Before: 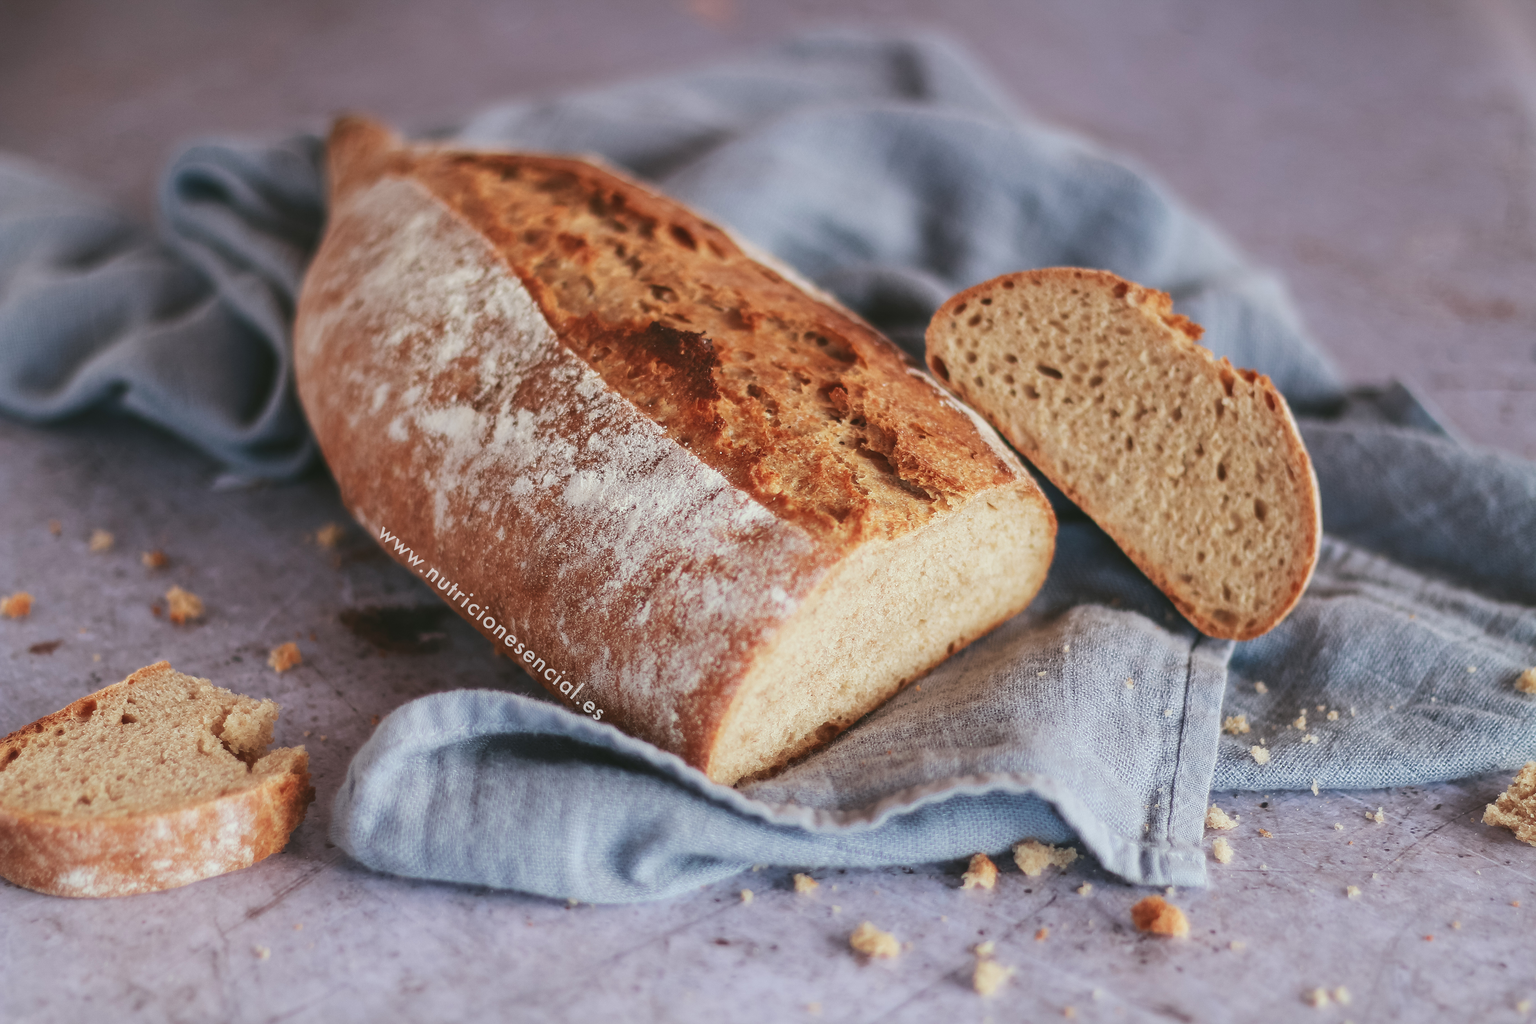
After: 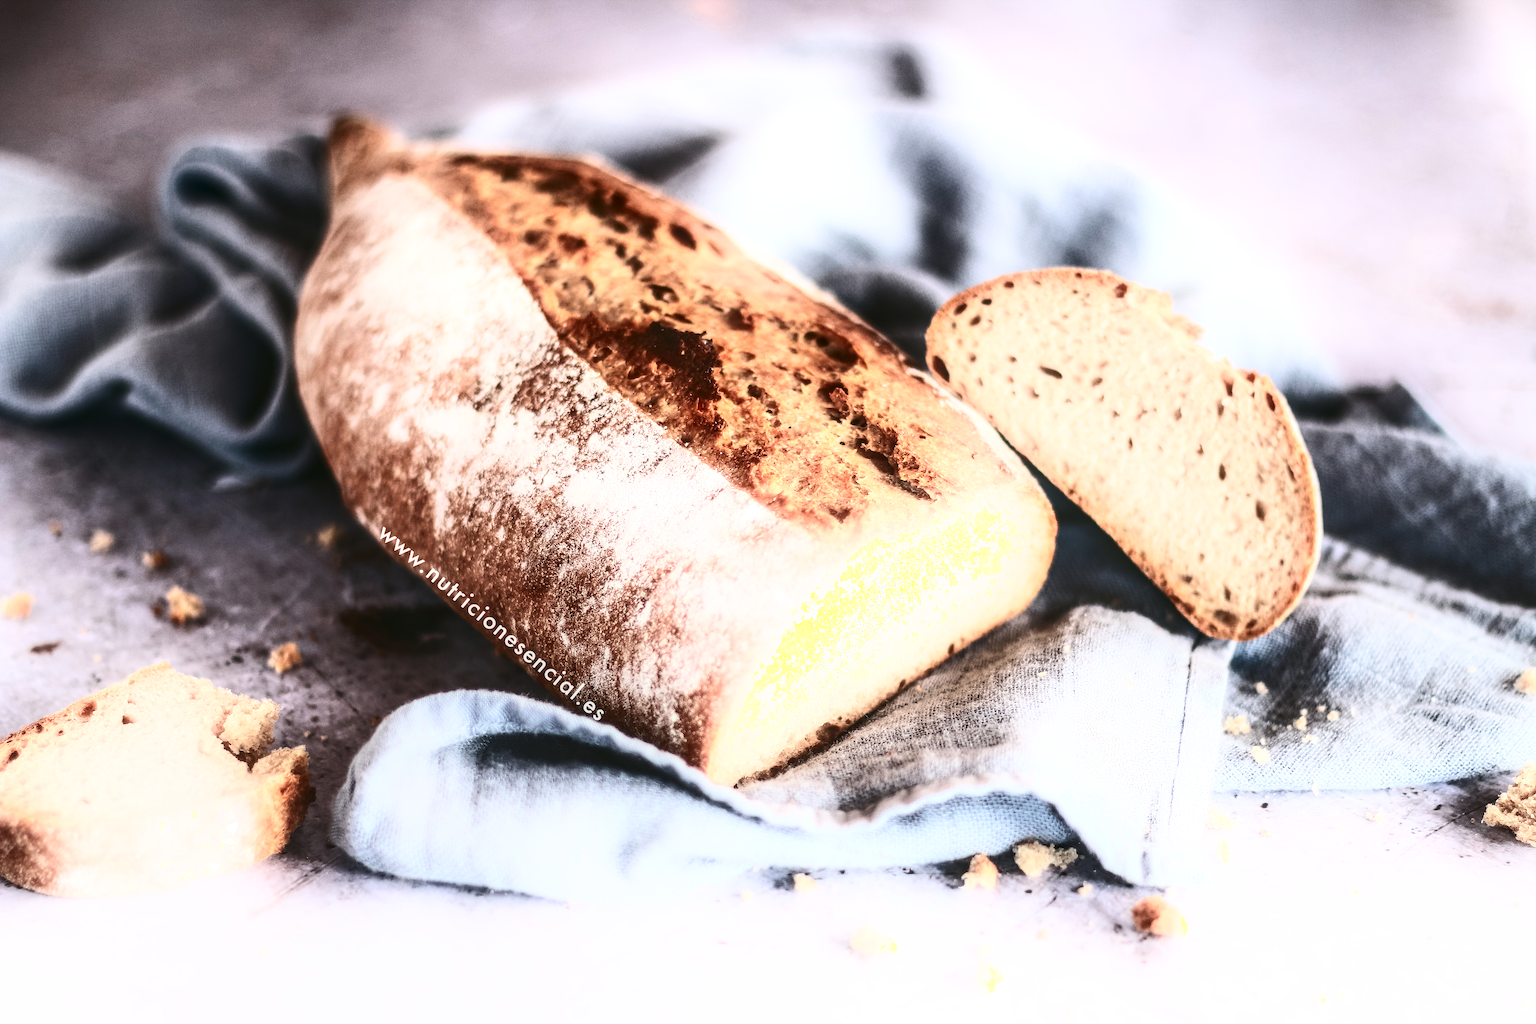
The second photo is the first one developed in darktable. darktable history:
tone equalizer: -8 EV -0.75 EV, -7 EV -0.7 EV, -6 EV -0.6 EV, -5 EV -0.4 EV, -3 EV 0.4 EV, -2 EV 0.6 EV, -1 EV 0.7 EV, +0 EV 0.75 EV, edges refinement/feathering 500, mask exposure compensation -1.57 EV, preserve details no
local contrast: on, module defaults
shadows and highlights: shadows -21.3, highlights 100, soften with gaussian
contrast brightness saturation: contrast 0.39, brightness 0.1
